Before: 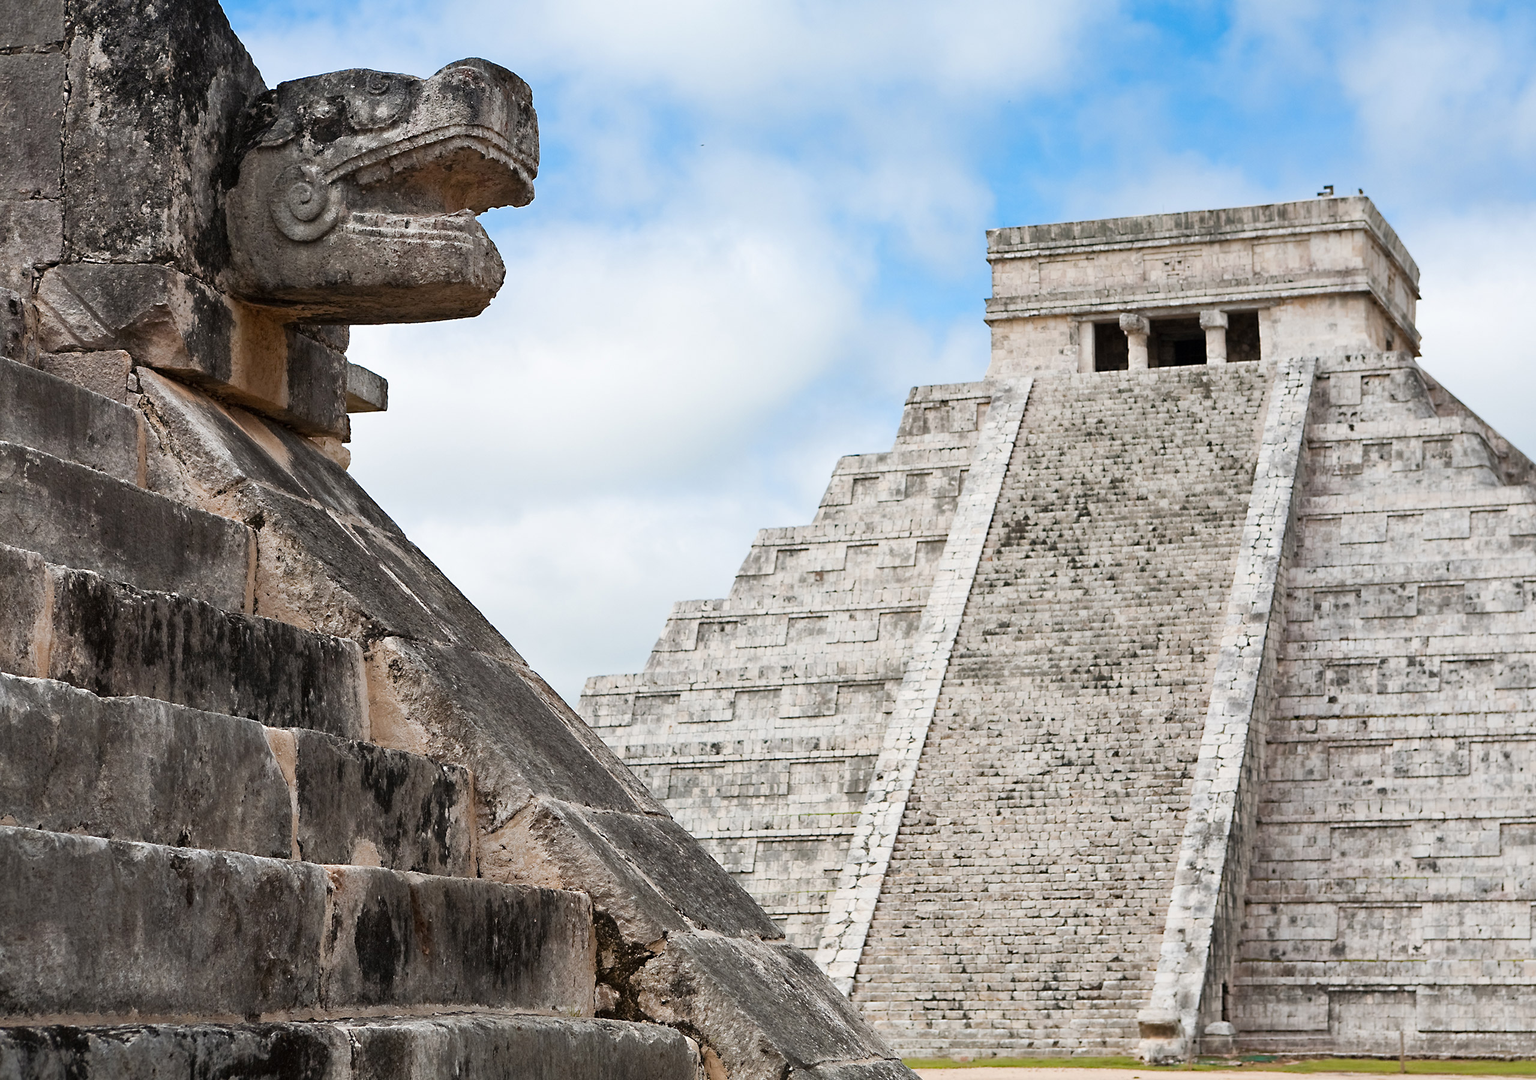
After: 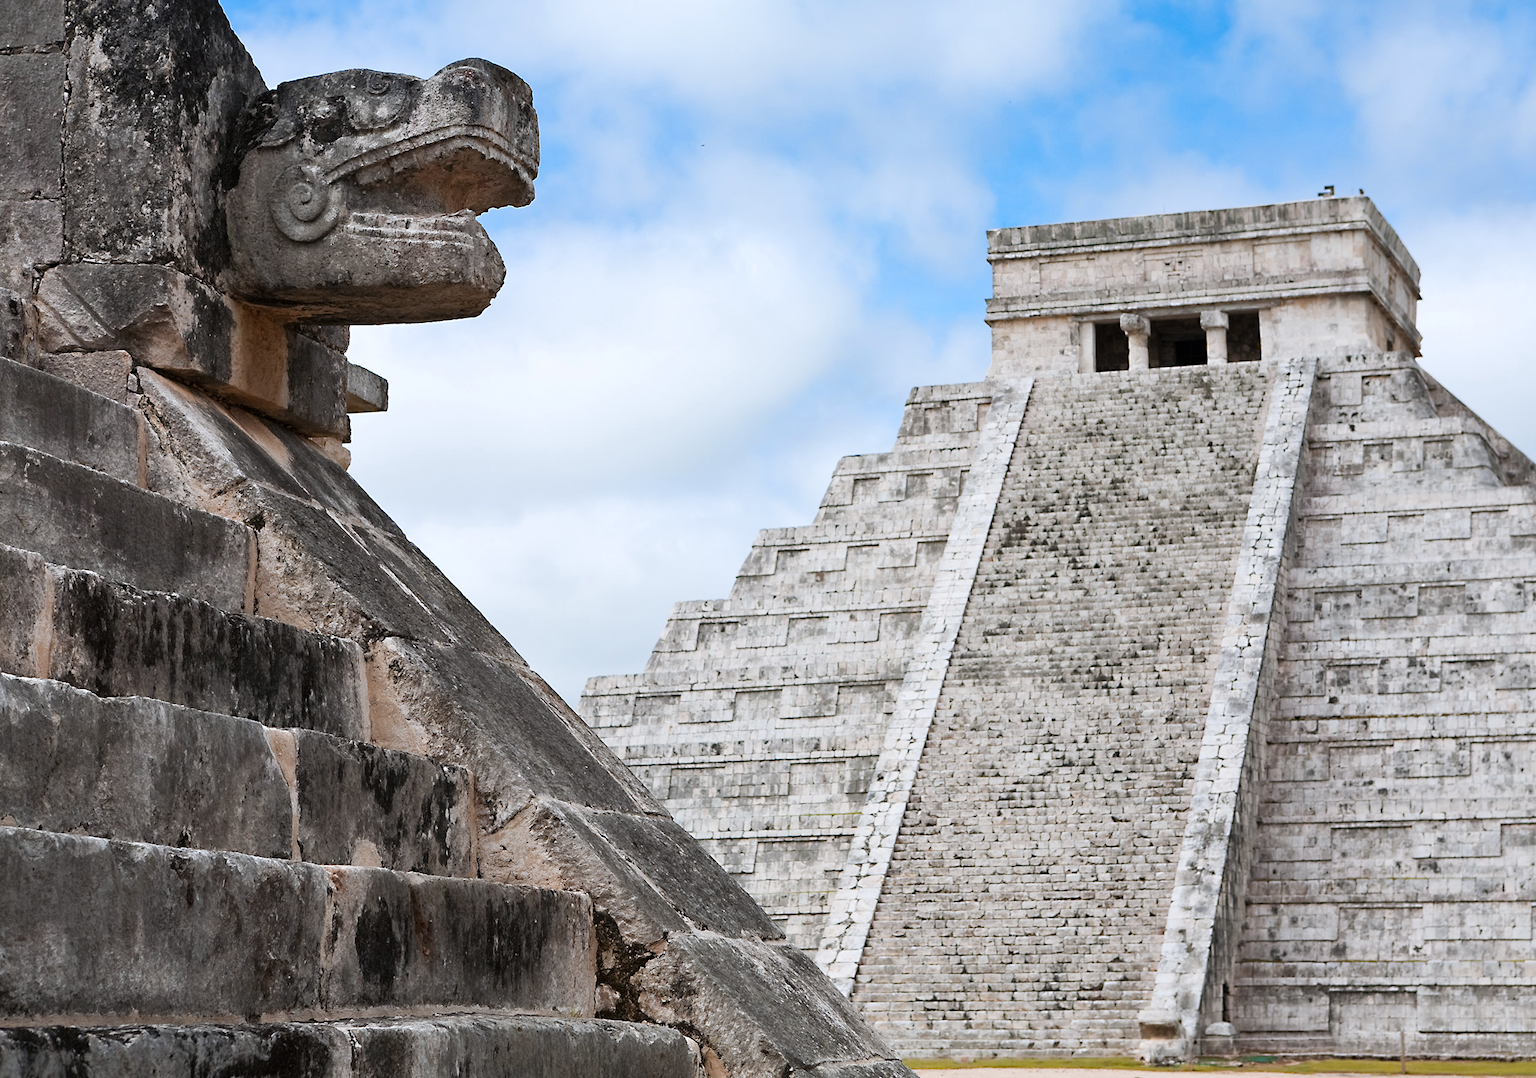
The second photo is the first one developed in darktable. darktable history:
crop: top 0.05%, bottom 0.098%
color zones: curves: ch1 [(0, 0.455) (0.063, 0.455) (0.286, 0.495) (0.429, 0.5) (0.571, 0.5) (0.714, 0.5) (0.857, 0.5) (1, 0.455)]; ch2 [(0, 0.532) (0.063, 0.521) (0.233, 0.447) (0.429, 0.489) (0.571, 0.5) (0.714, 0.5) (0.857, 0.5) (1, 0.532)]
white balance: red 0.983, blue 1.036
